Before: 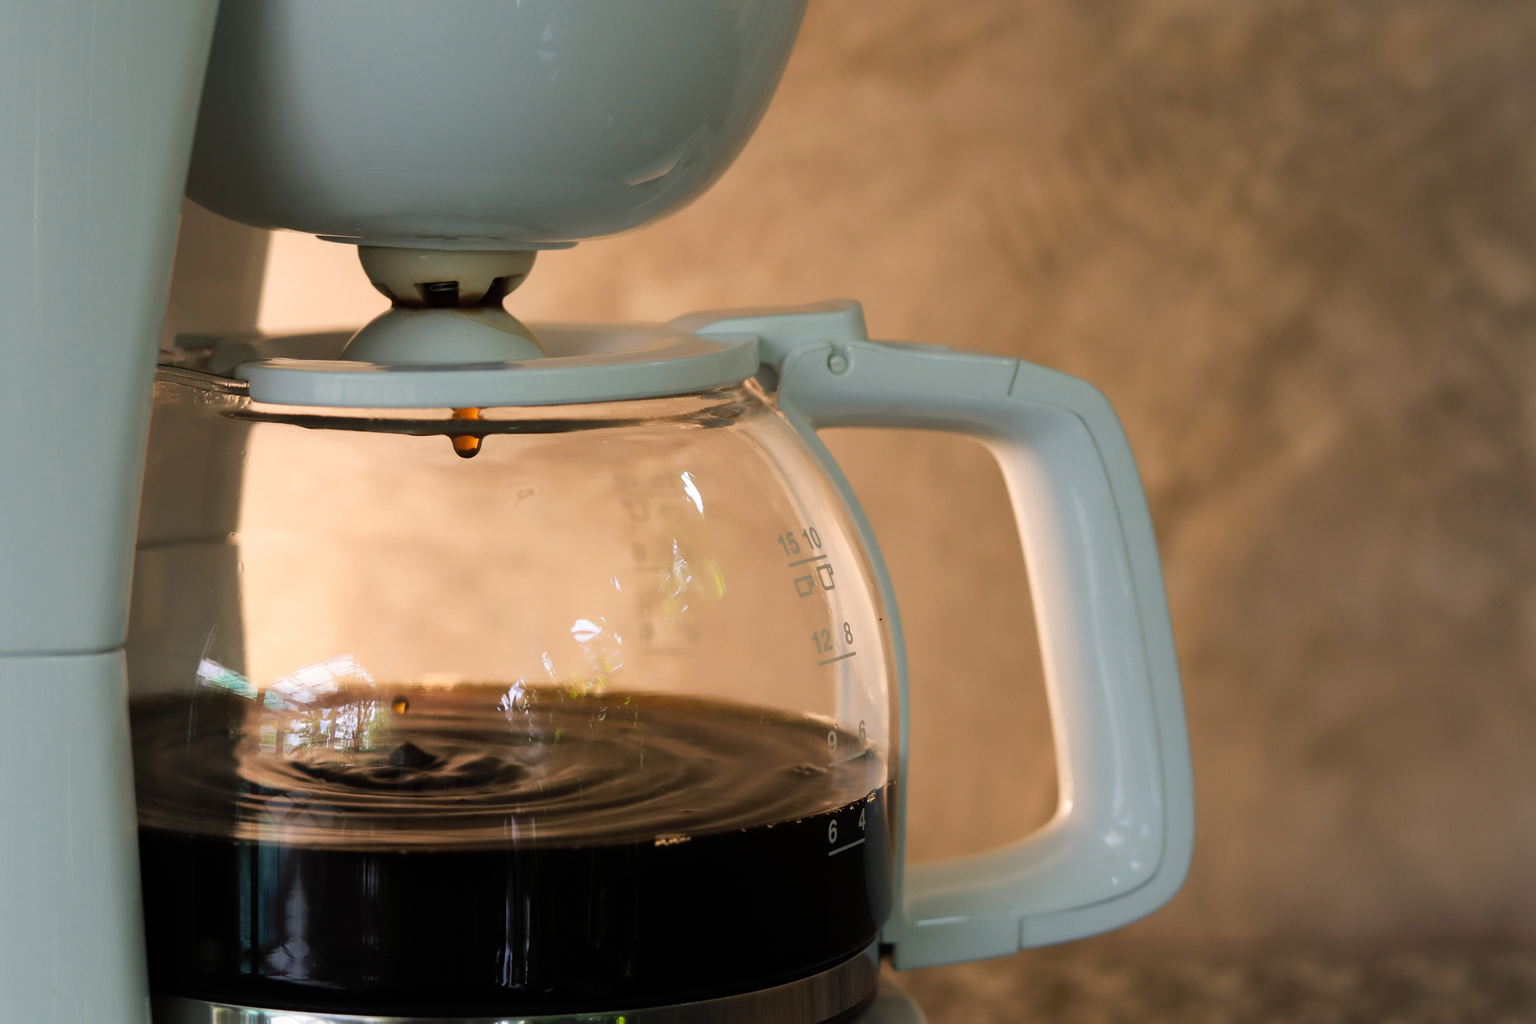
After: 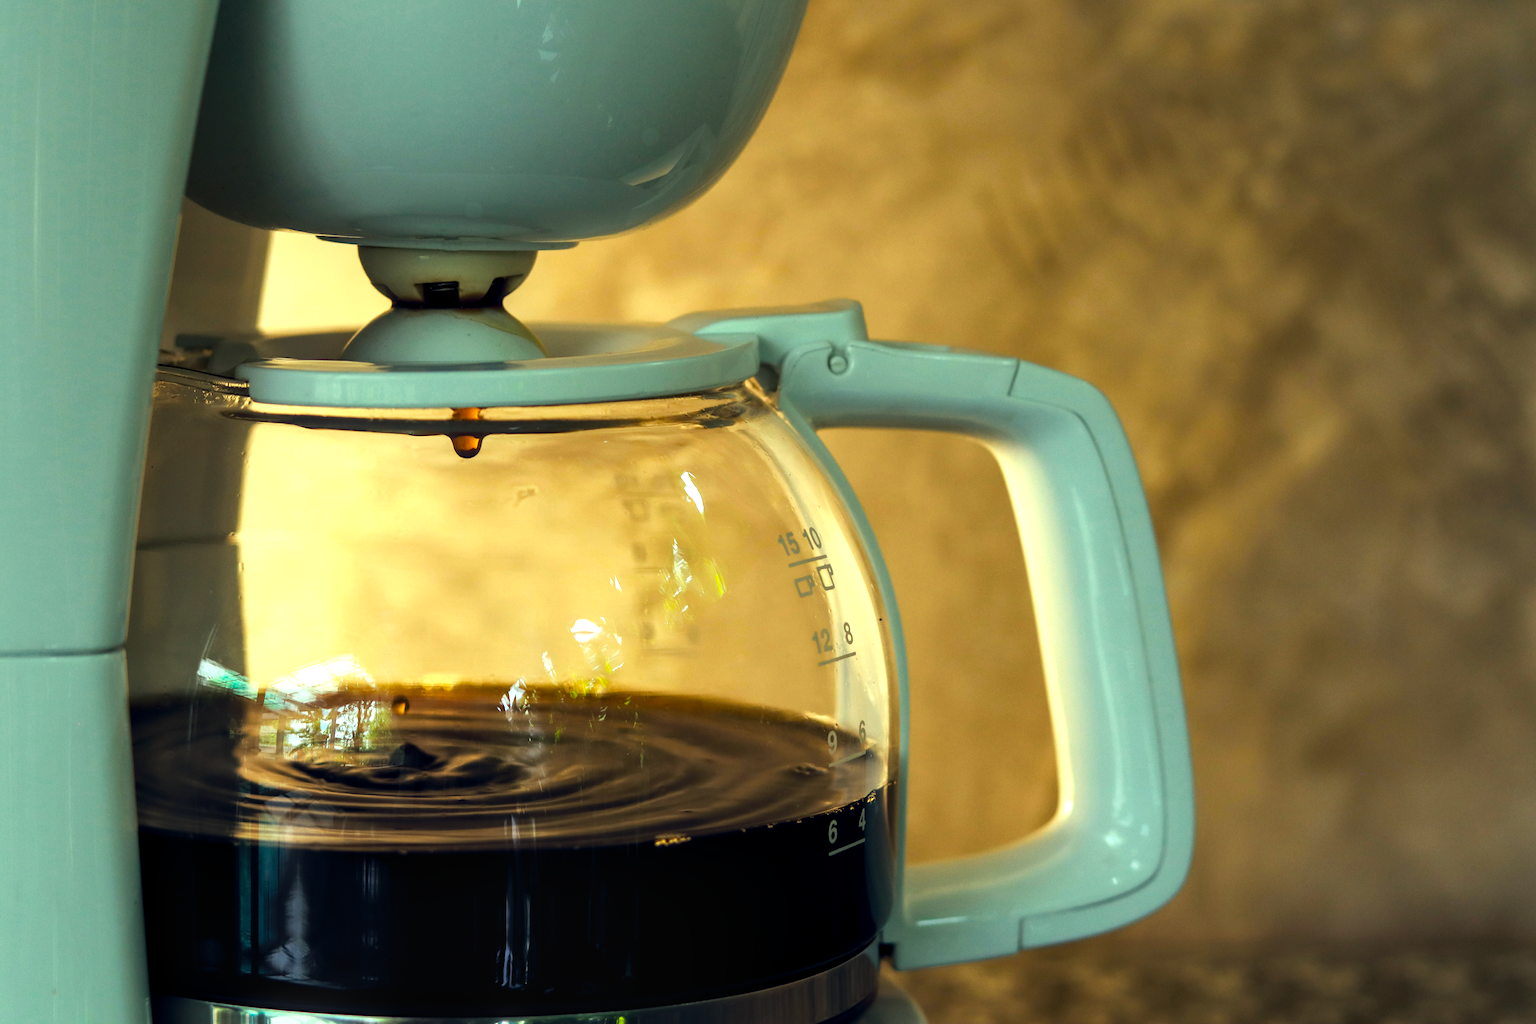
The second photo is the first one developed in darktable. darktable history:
local contrast: detail 130%
color balance rgb: shadows lift › luminance -7.885%, shadows lift › chroma 2.089%, shadows lift › hue 198.81°, highlights gain › luminance 15.133%, highlights gain › chroma 6.946%, highlights gain › hue 125.75°, global offset › chroma 0.067%, global offset › hue 254.33°, perceptual saturation grading › global saturation 40.301%, perceptual brilliance grading › global brilliance -17.402%, perceptual brilliance grading › highlights 28.26%
